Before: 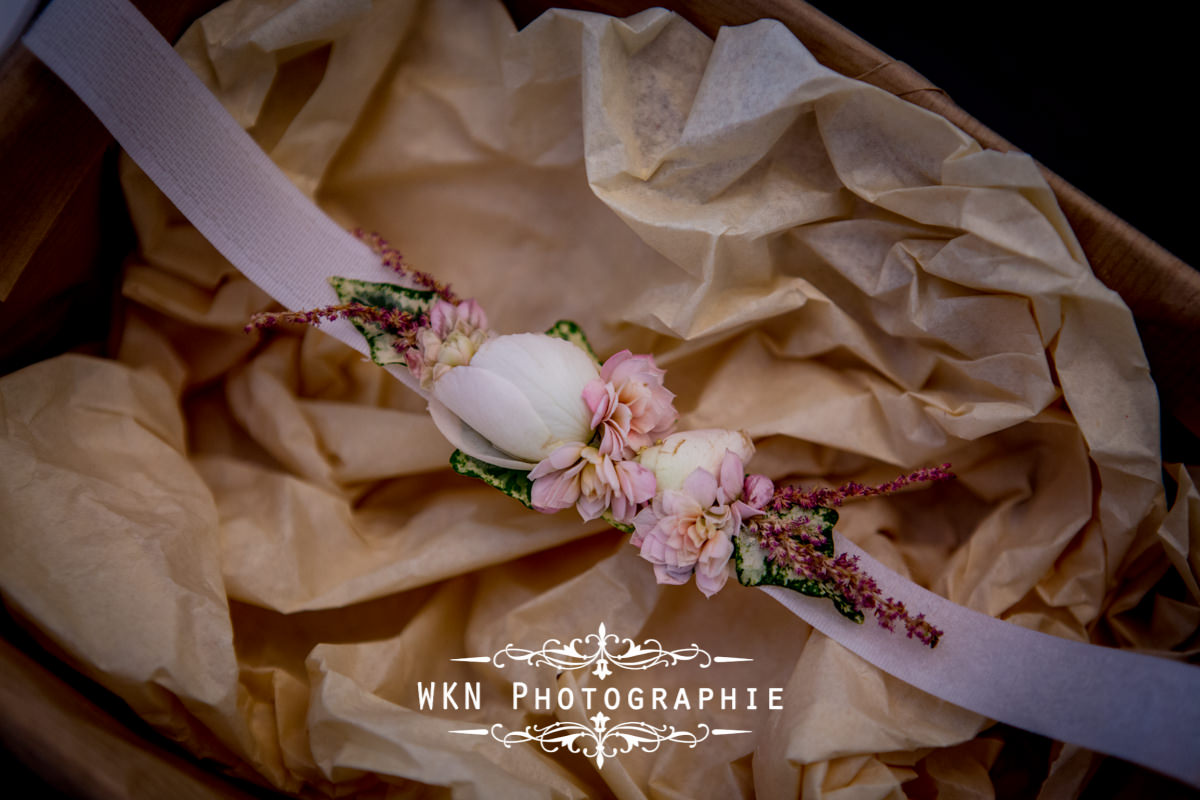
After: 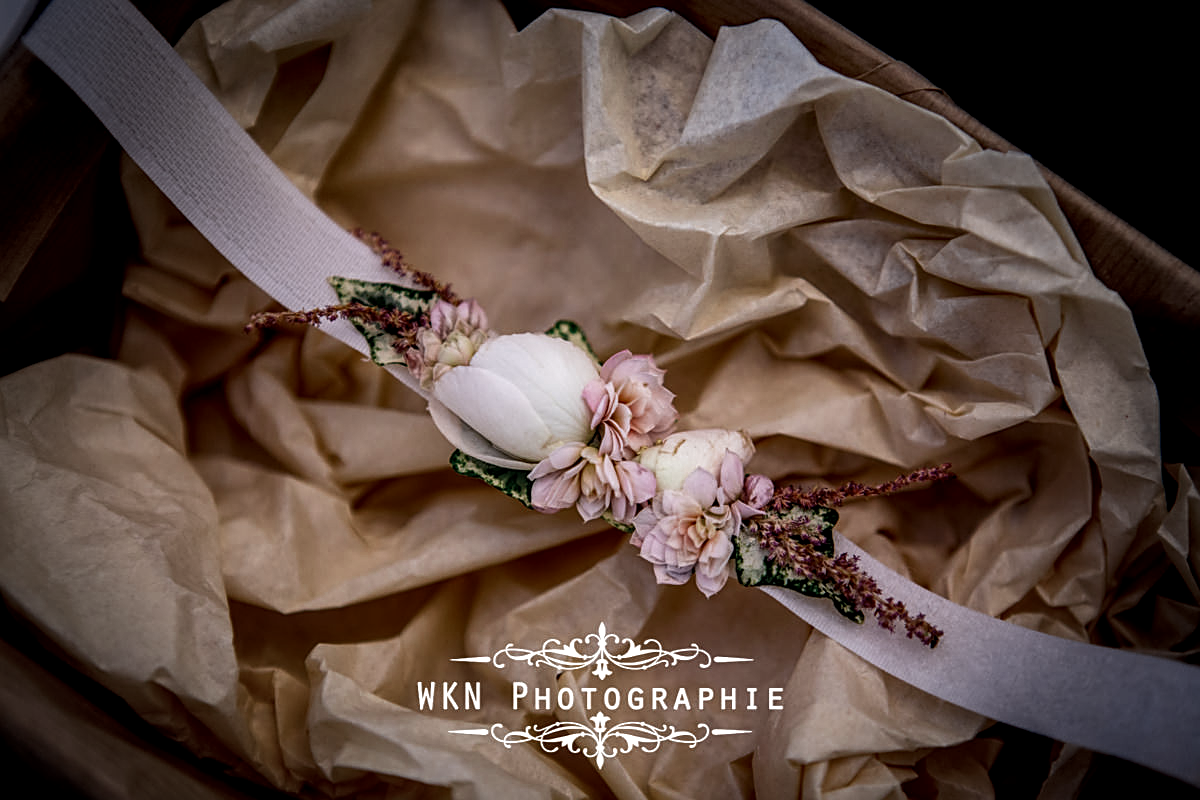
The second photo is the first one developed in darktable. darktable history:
local contrast: on, module defaults
sharpen: on, module defaults
color zones: curves: ch0 [(0, 0.5) (0.125, 0.4) (0.25, 0.5) (0.375, 0.4) (0.5, 0.4) (0.625, 0.35) (0.75, 0.35) (0.875, 0.5)]; ch1 [(0, 0.35) (0.125, 0.45) (0.25, 0.35) (0.375, 0.35) (0.5, 0.35) (0.625, 0.35) (0.75, 0.45) (0.875, 0.35)]; ch2 [(0, 0.6) (0.125, 0.5) (0.25, 0.5) (0.375, 0.6) (0.5, 0.6) (0.625, 0.5) (0.75, 0.5) (0.875, 0.5)]
tone equalizer: -8 EV -0.455 EV, -7 EV -0.377 EV, -6 EV -0.348 EV, -5 EV -0.236 EV, -3 EV 0.197 EV, -2 EV 0.321 EV, -1 EV 0.37 EV, +0 EV 0.388 EV, edges refinement/feathering 500, mask exposure compensation -1.57 EV, preserve details no
vignetting: fall-off start 63.75%, brightness -0.179, saturation -0.292, width/height ratio 0.885
